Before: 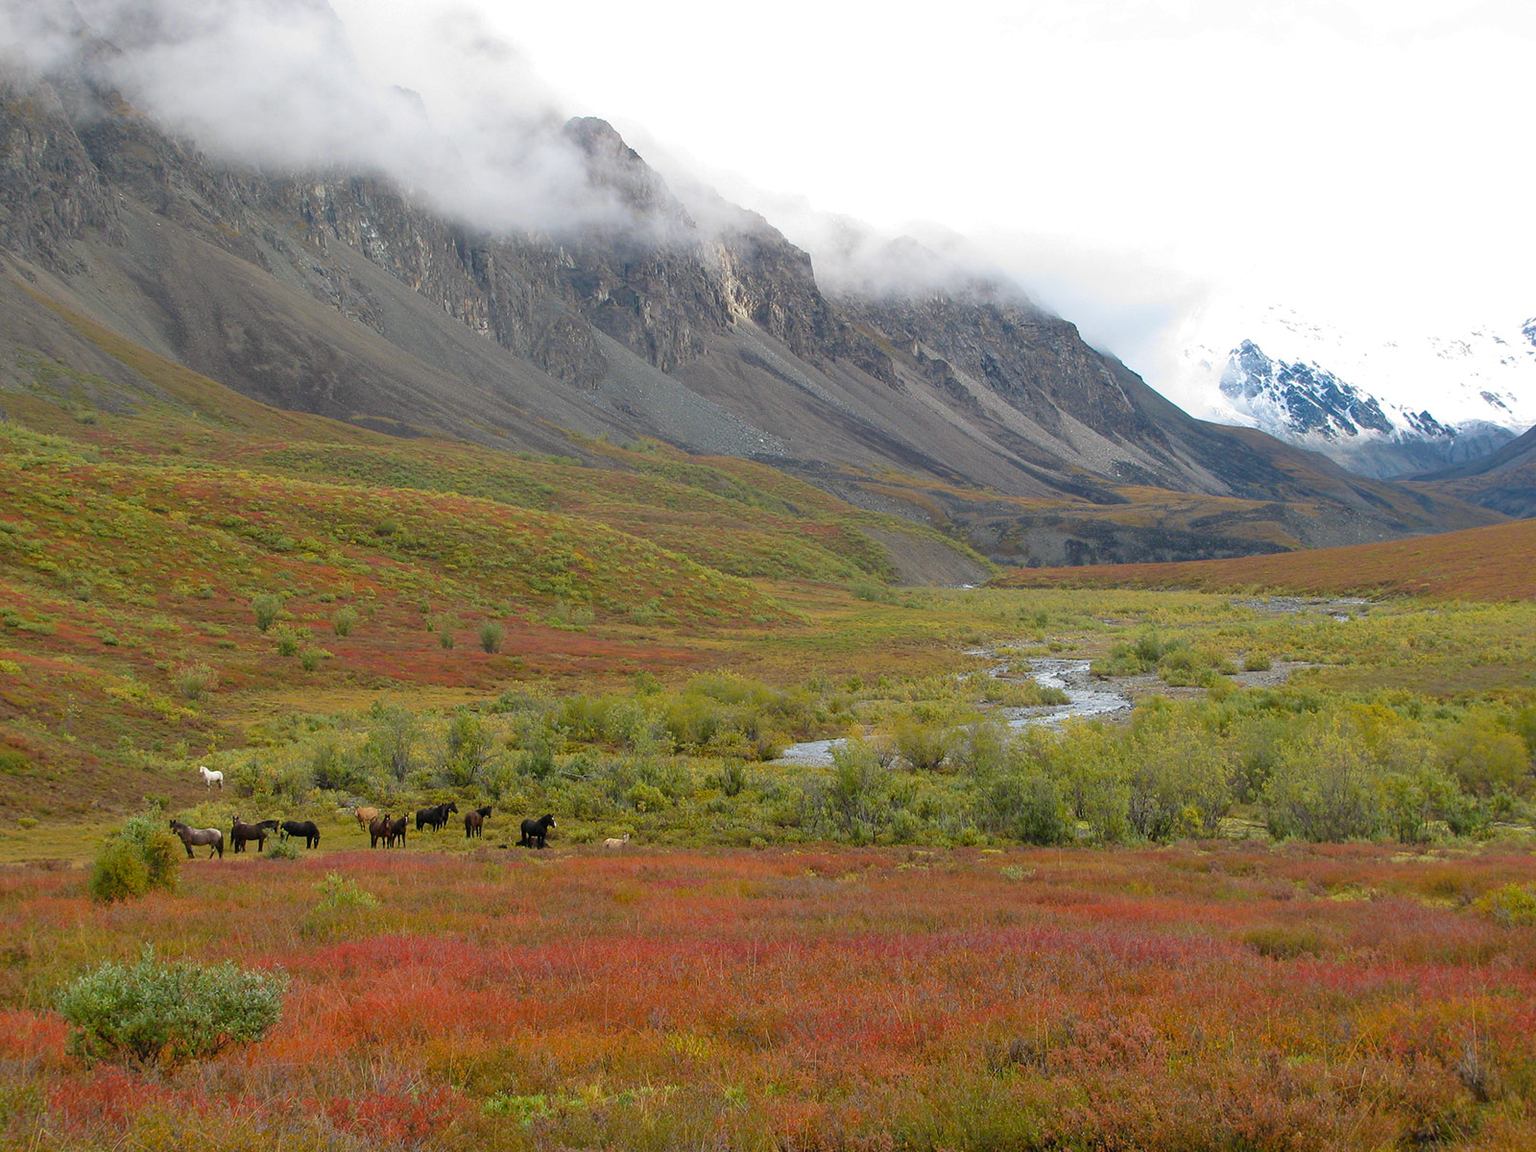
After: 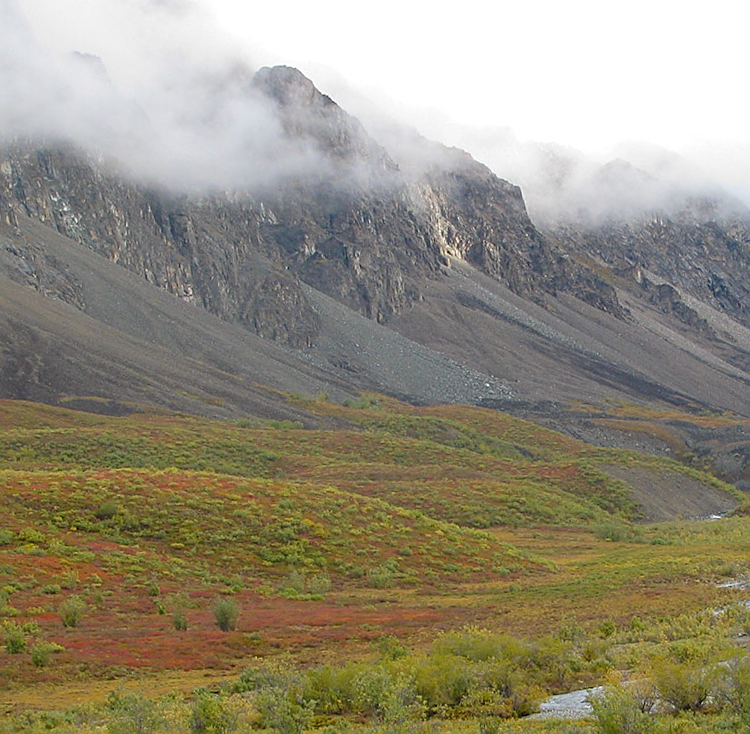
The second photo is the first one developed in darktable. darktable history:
sharpen: on, module defaults
crop: left 20.248%, top 10.86%, right 35.675%, bottom 34.321%
rotate and perspective: rotation -5.2°, automatic cropping off
